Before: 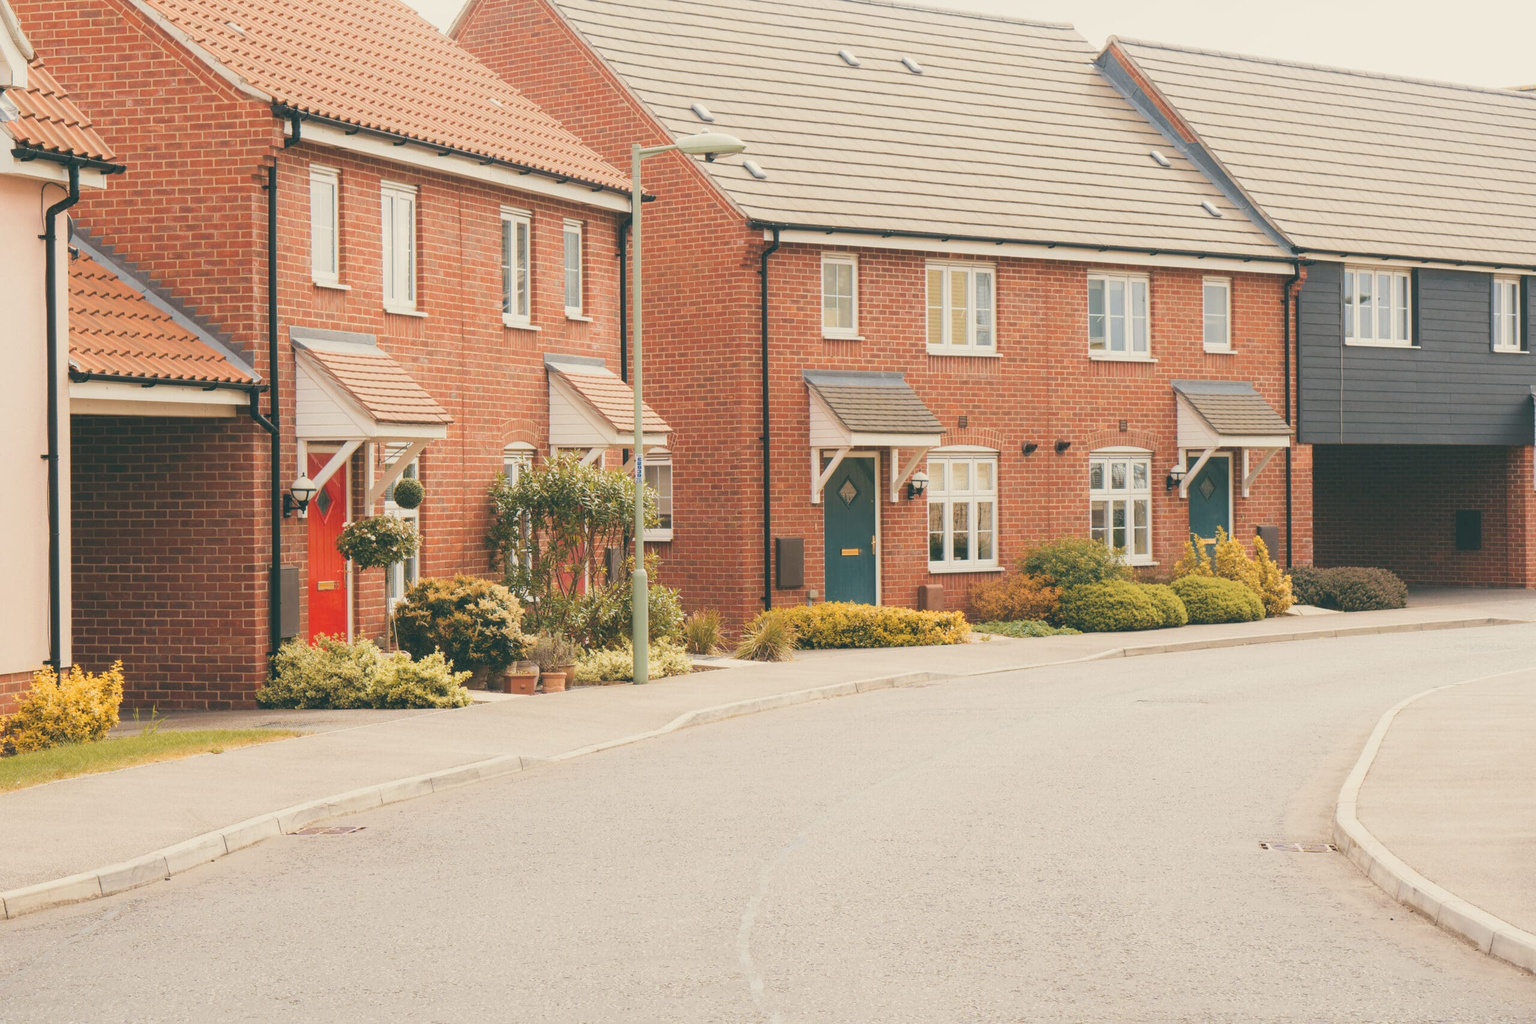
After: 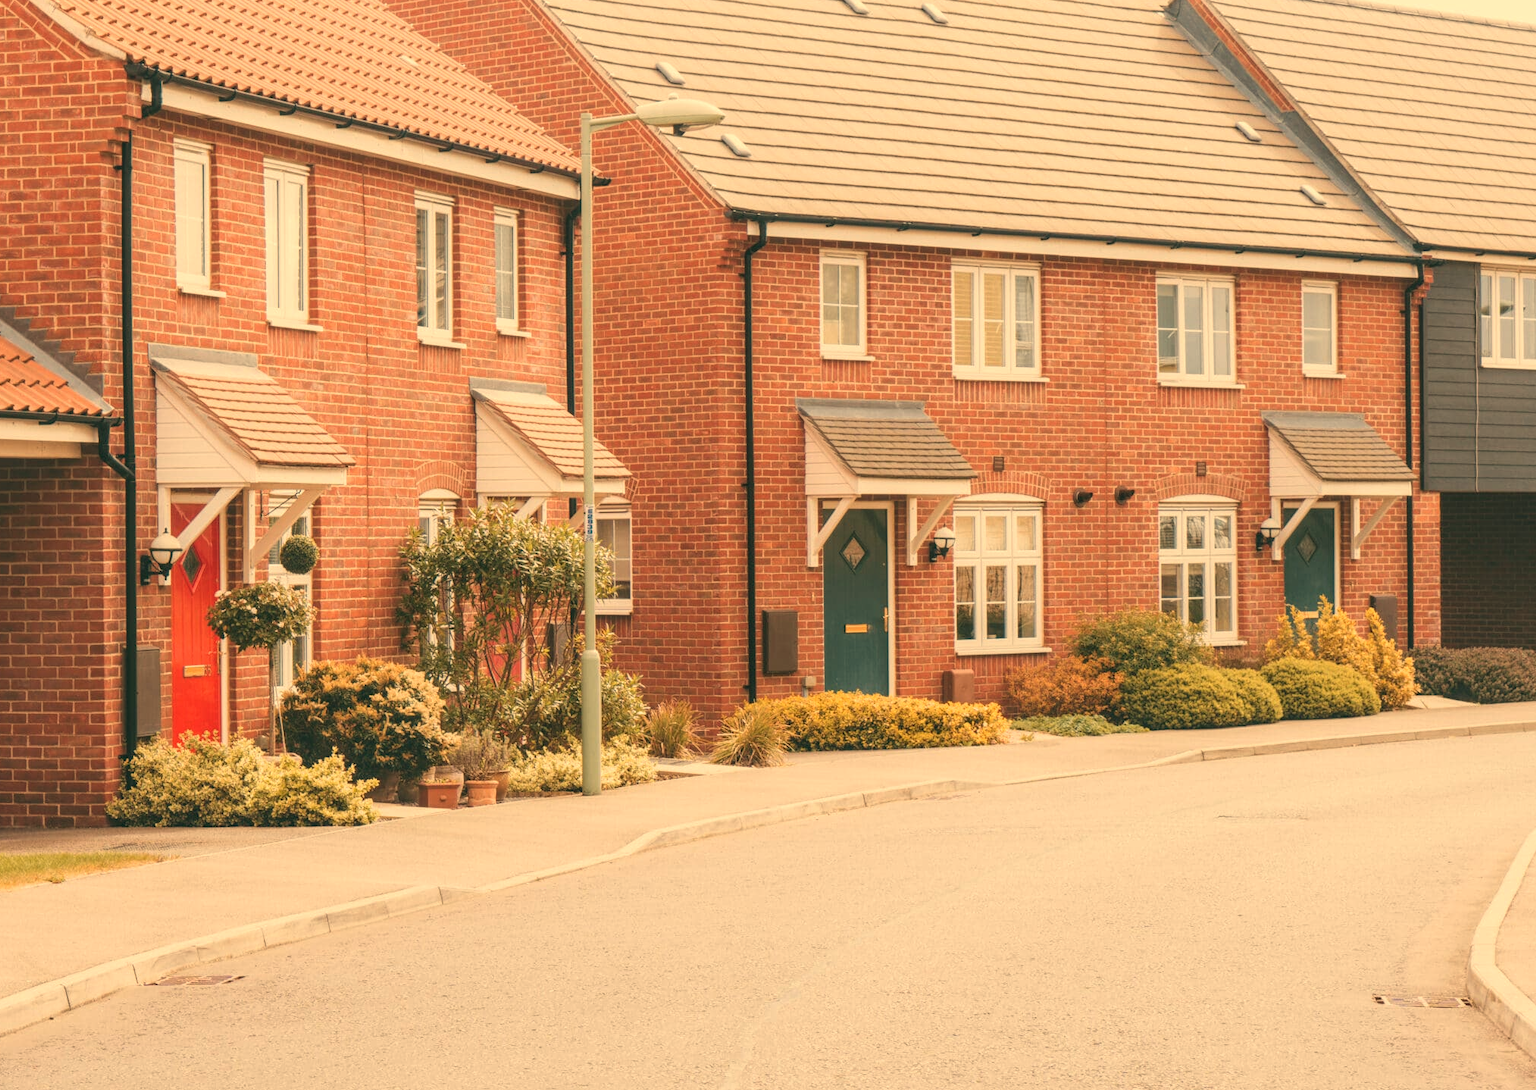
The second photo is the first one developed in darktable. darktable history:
white balance: red 1.138, green 0.996, blue 0.812
crop: left 11.225%, top 5.381%, right 9.565%, bottom 10.314%
local contrast: on, module defaults
